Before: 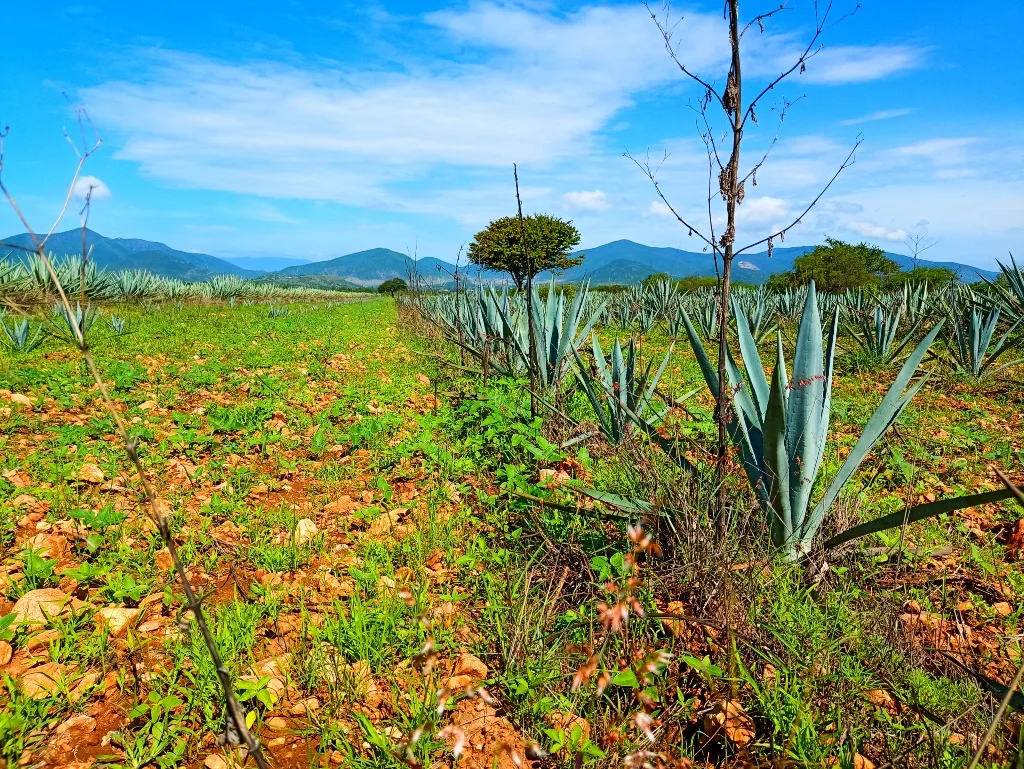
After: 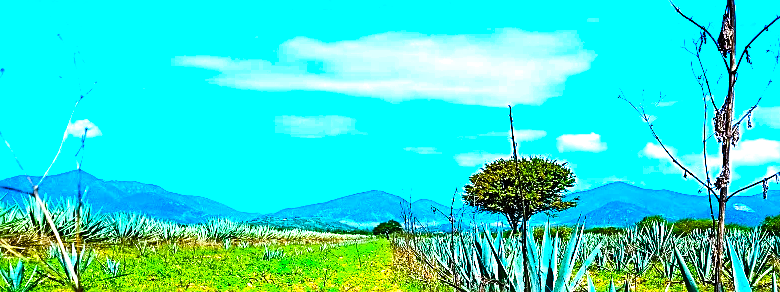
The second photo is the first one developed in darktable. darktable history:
crop: left 0.579%, top 7.627%, right 23.167%, bottom 54.275%
sharpen: on, module defaults
tone curve: curves: ch0 [(0, 0) (0.003, 0.019) (0.011, 0.022) (0.025, 0.027) (0.044, 0.037) (0.069, 0.049) (0.1, 0.066) (0.136, 0.091) (0.177, 0.125) (0.224, 0.159) (0.277, 0.206) (0.335, 0.266) (0.399, 0.332) (0.468, 0.411) (0.543, 0.492) (0.623, 0.577) (0.709, 0.668) (0.801, 0.767) (0.898, 0.869) (1, 1)], preserve colors none
color calibration: x 0.38, y 0.39, temperature 4086.04 K
color balance rgb: global offset › luminance -0.37%, perceptual saturation grading › highlights -17.77%, perceptual saturation grading › mid-tones 33.1%, perceptual saturation grading › shadows 50.52%, perceptual brilliance grading › highlights 20%, perceptual brilliance grading › mid-tones 20%, perceptual brilliance grading › shadows -20%, global vibrance 50%
exposure: black level correction 0, exposure 0.7 EV, compensate exposure bias true, compensate highlight preservation false
